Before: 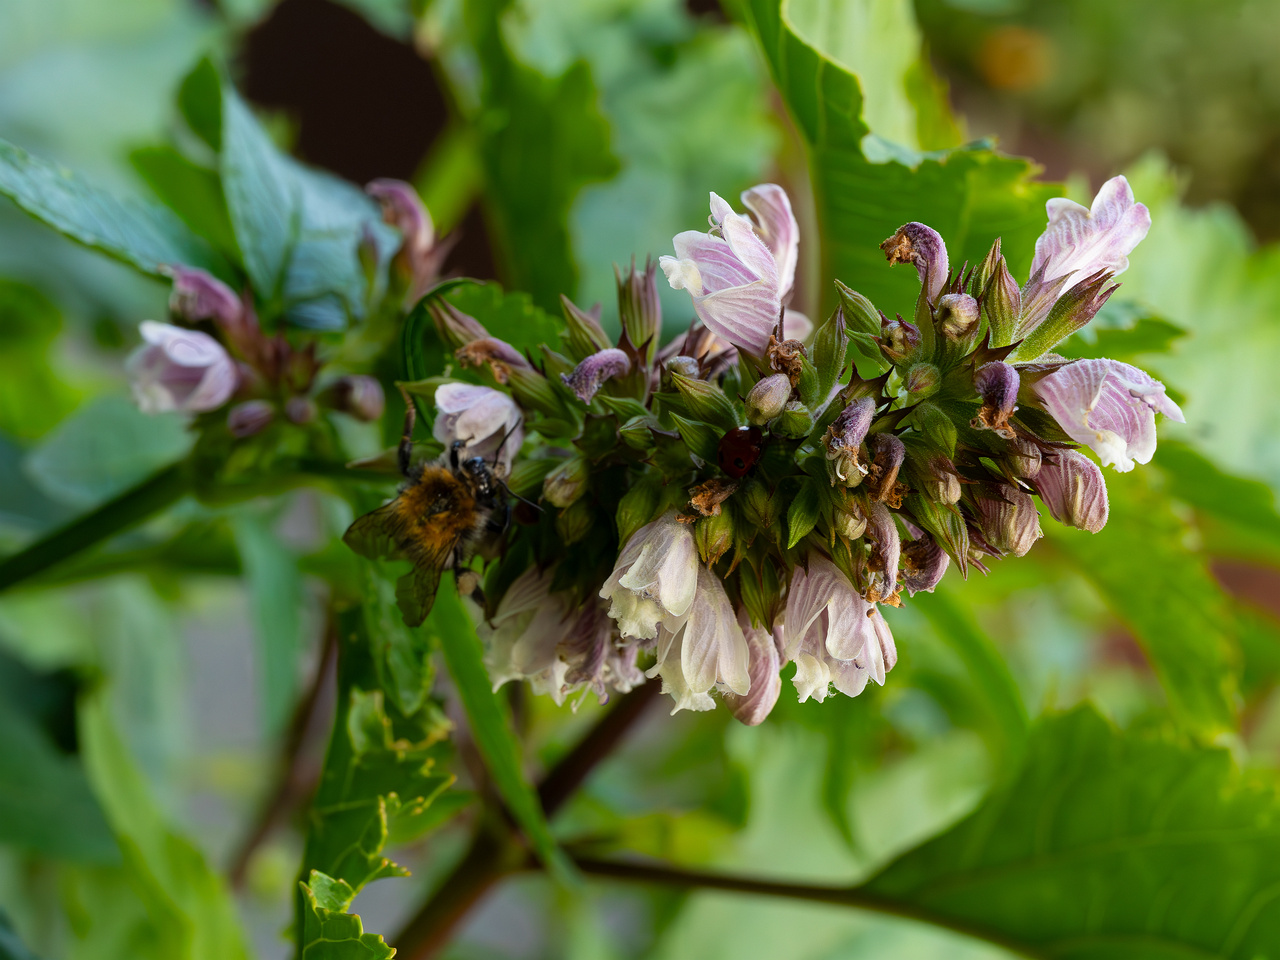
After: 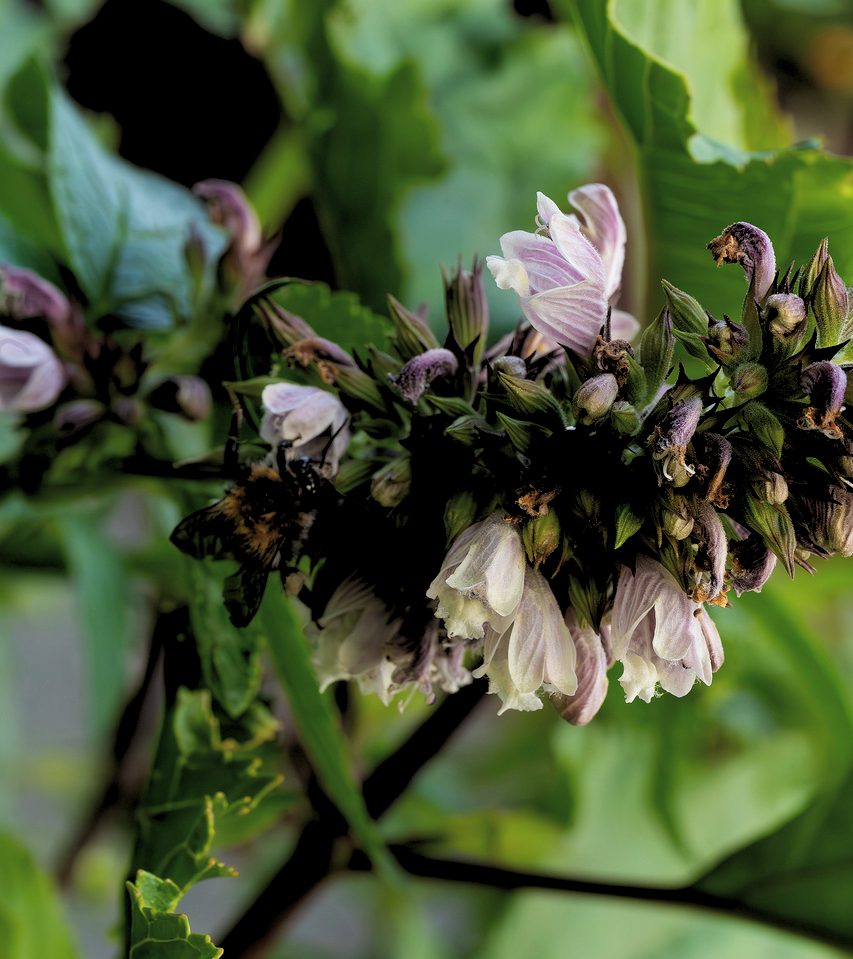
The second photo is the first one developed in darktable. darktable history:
rgb levels: levels [[0.034, 0.472, 0.904], [0, 0.5, 1], [0, 0.5, 1]]
exposure: black level correction -0.014, exposure -0.193 EV, compensate highlight preservation false
crop and rotate: left 13.537%, right 19.796%
